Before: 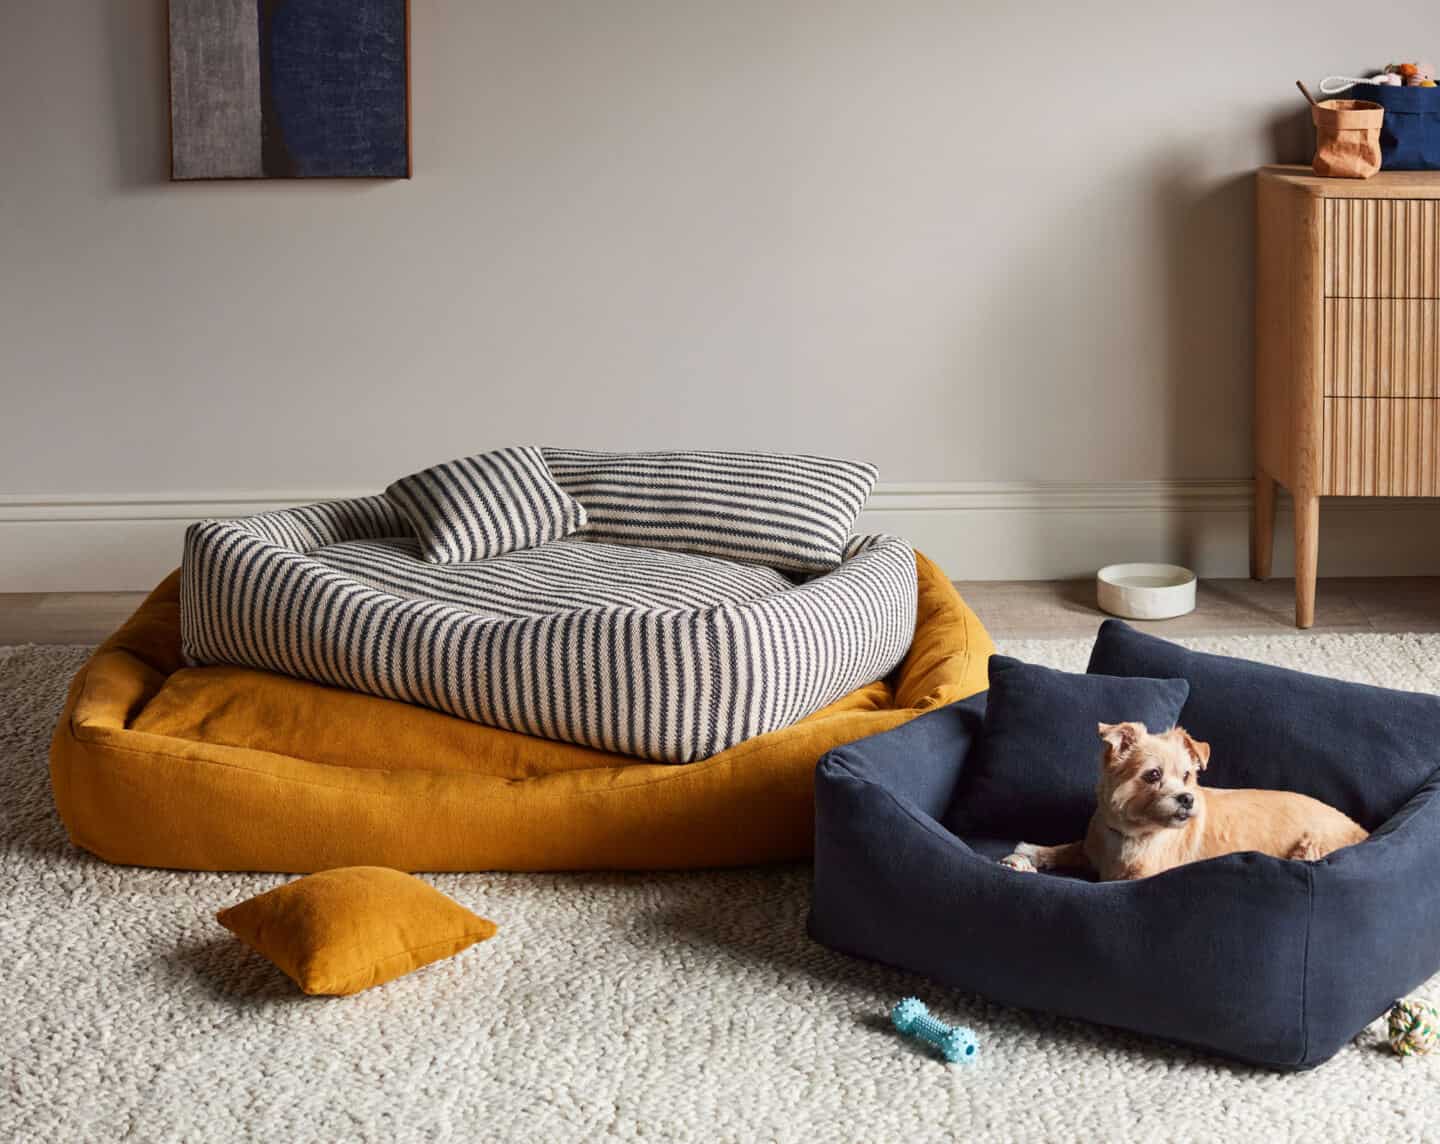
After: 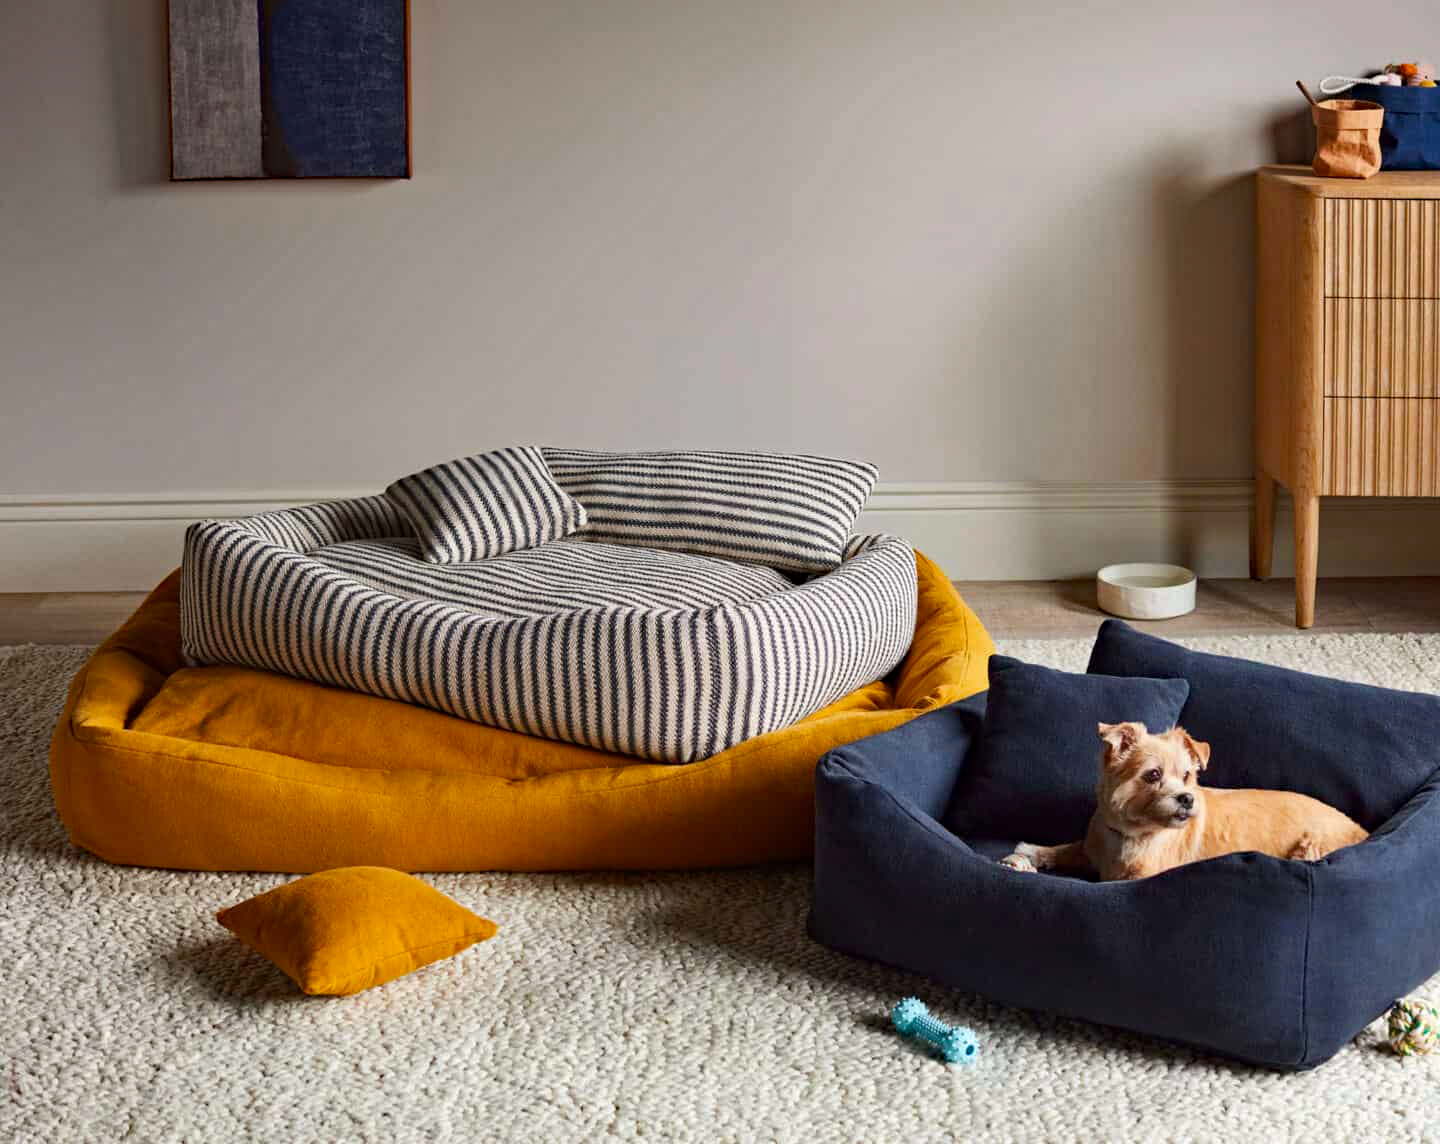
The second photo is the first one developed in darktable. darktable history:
haze removal: strength 0.29, distance 0.25, compatibility mode true, adaptive false
color balance: output saturation 110%
